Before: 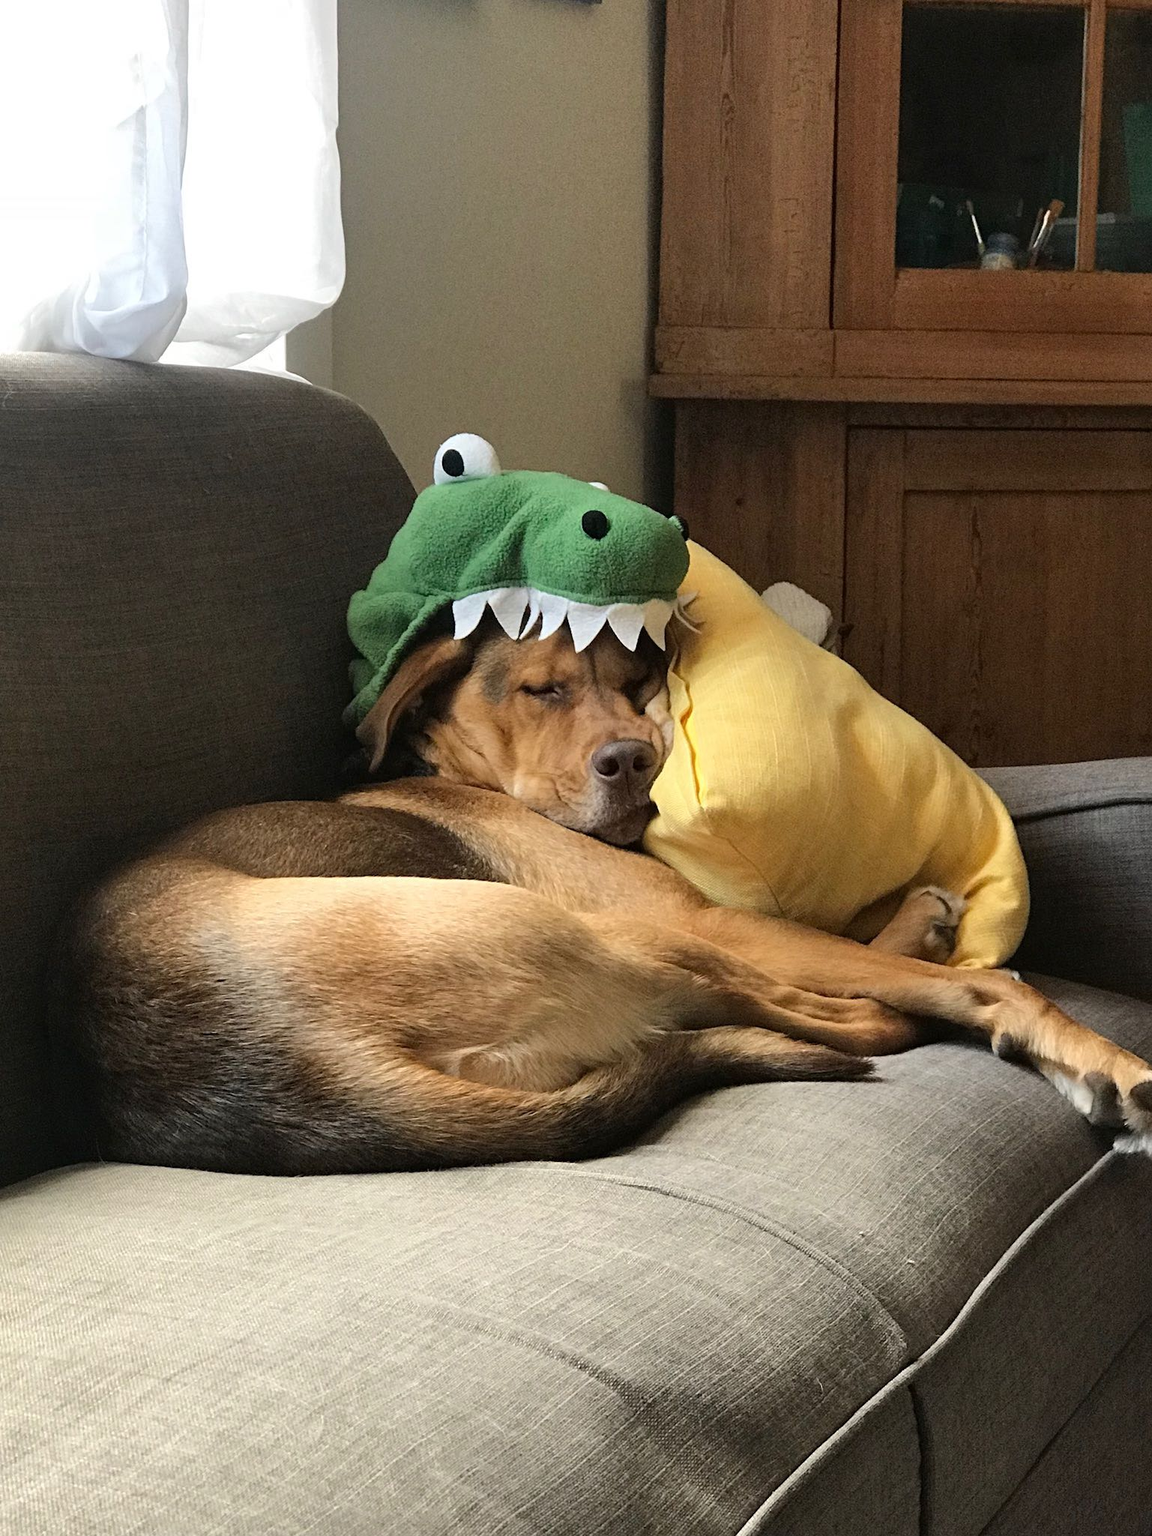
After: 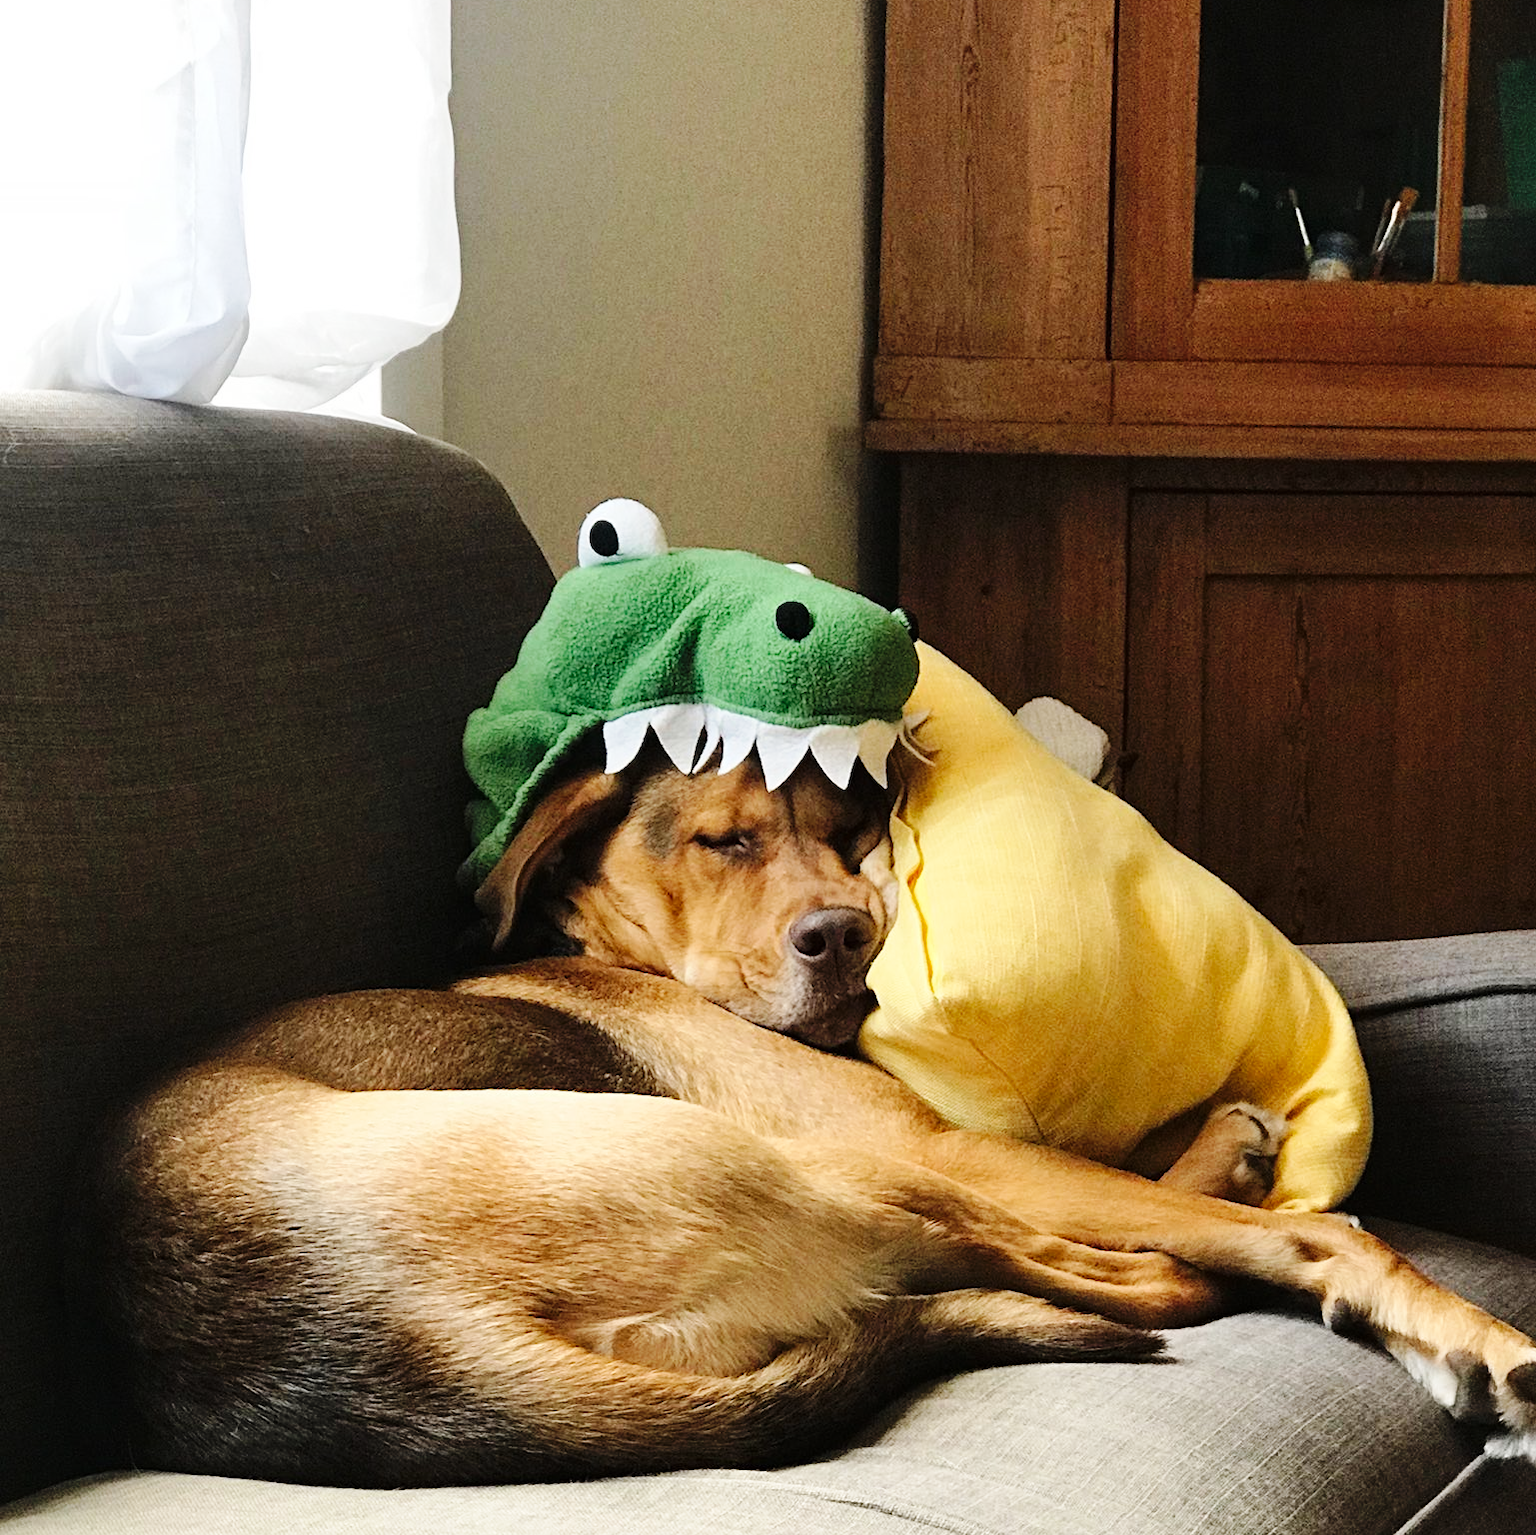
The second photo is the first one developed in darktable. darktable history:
base curve: curves: ch0 [(0, 0) (0.036, 0.025) (0.121, 0.166) (0.206, 0.329) (0.605, 0.79) (1, 1)], preserve colors none
crop: top 3.857%, bottom 21.132%
